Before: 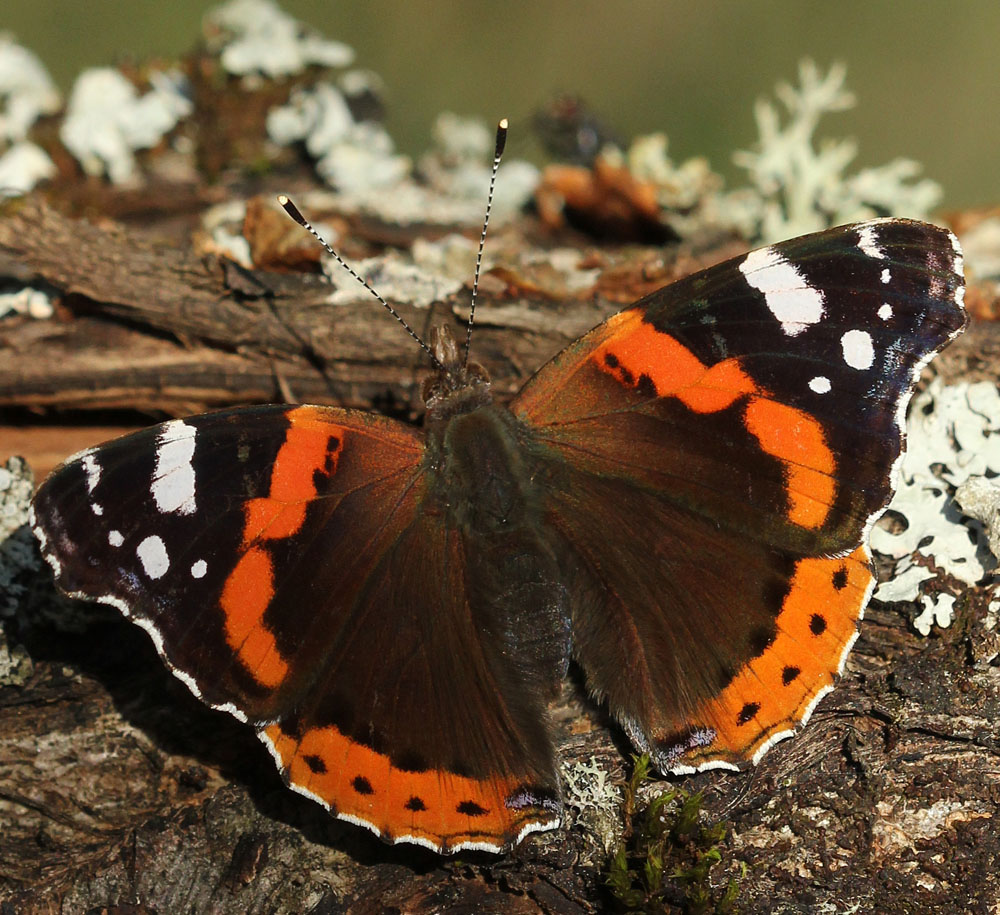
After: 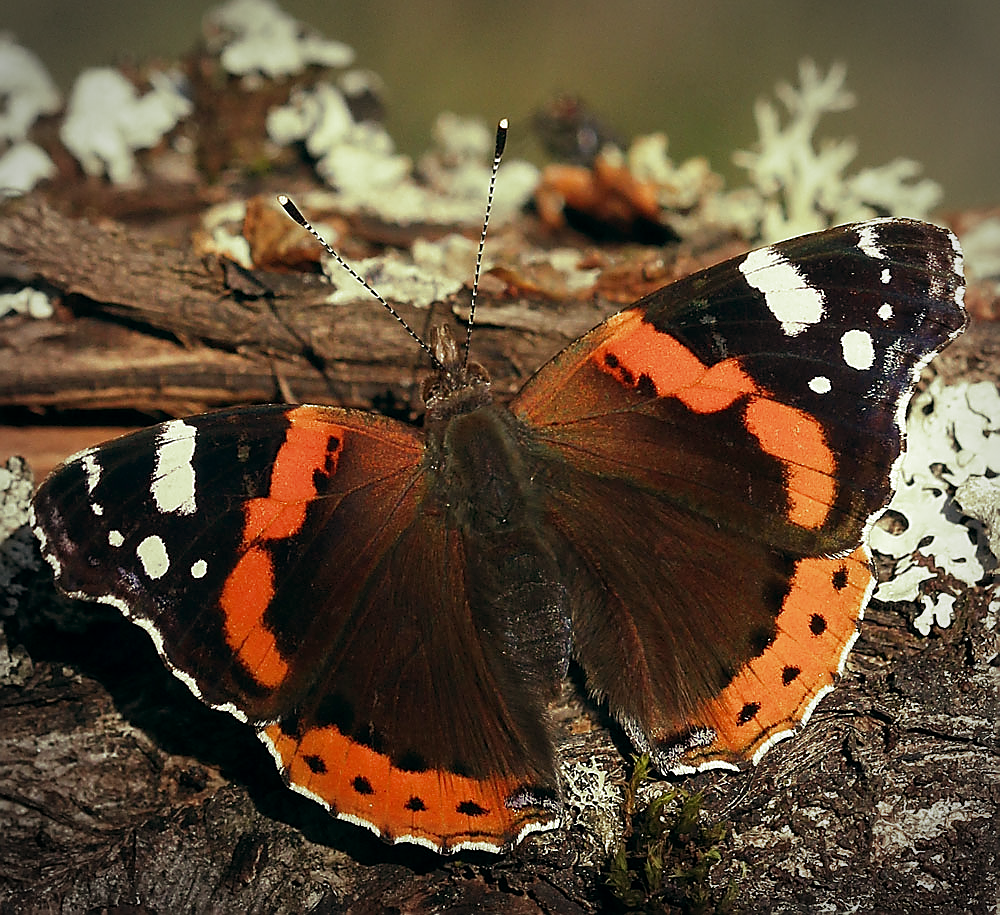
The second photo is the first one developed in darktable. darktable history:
color balance: lift [0.998, 0.998, 1.001, 1.002], gamma [0.995, 1.025, 0.992, 0.975], gain [0.995, 1.02, 0.997, 0.98]
sharpen: radius 1.4, amount 1.25, threshold 0.7
split-toning: shadows › hue 290.82°, shadows › saturation 0.34, highlights › saturation 0.38, balance 0, compress 50%
vignetting: automatic ratio true
